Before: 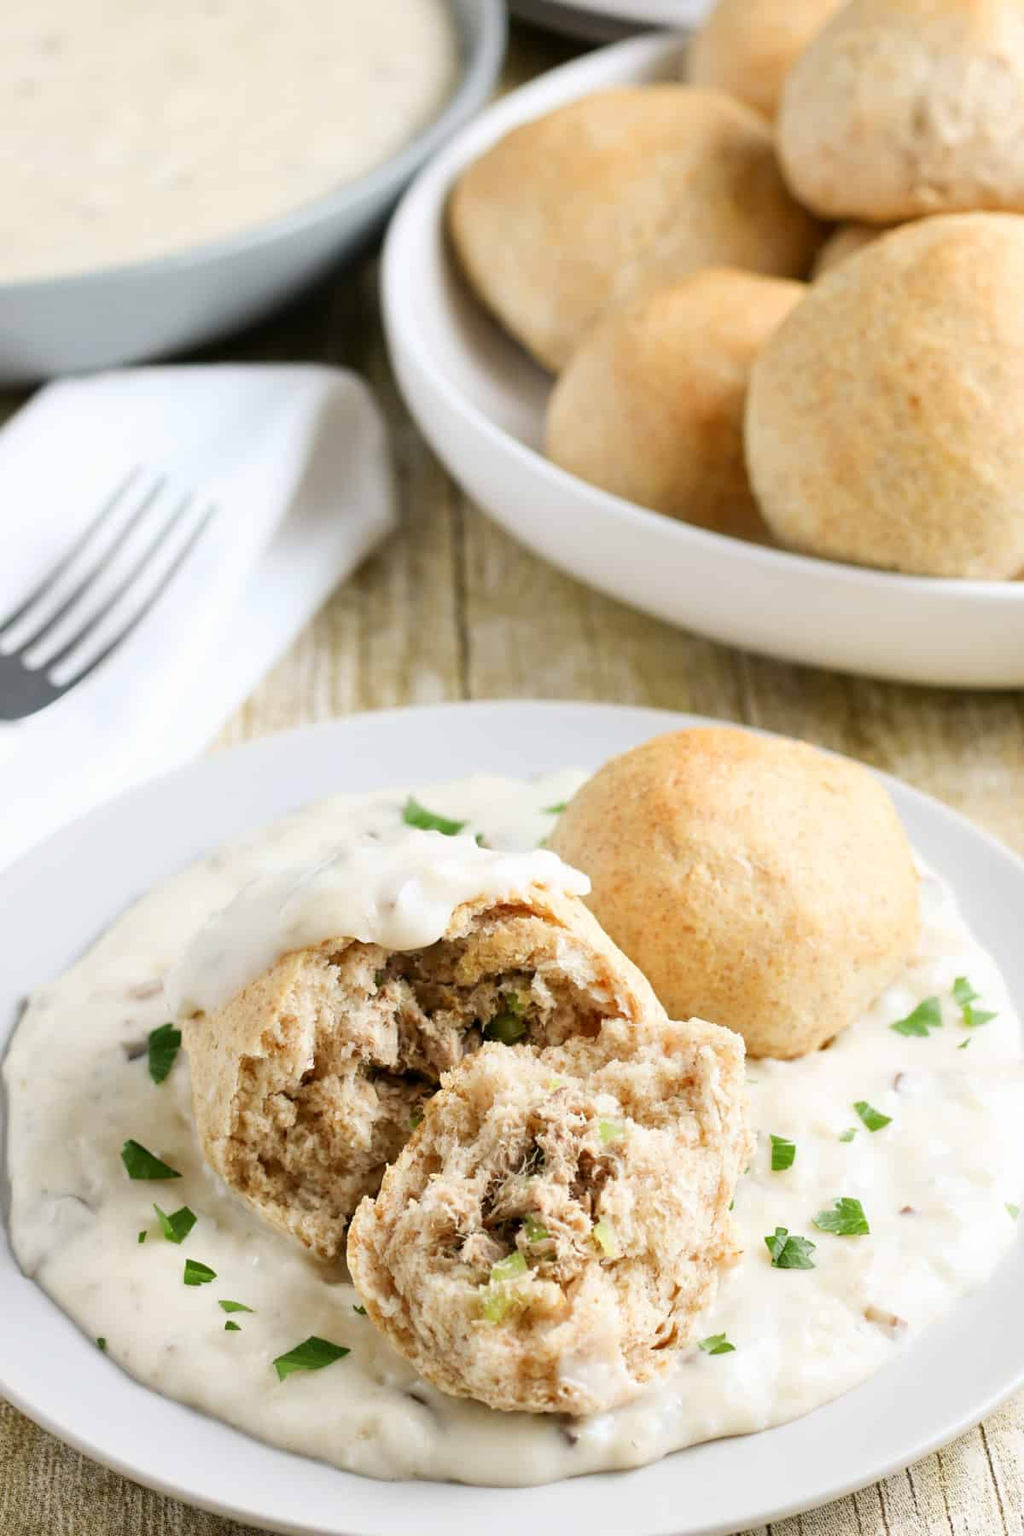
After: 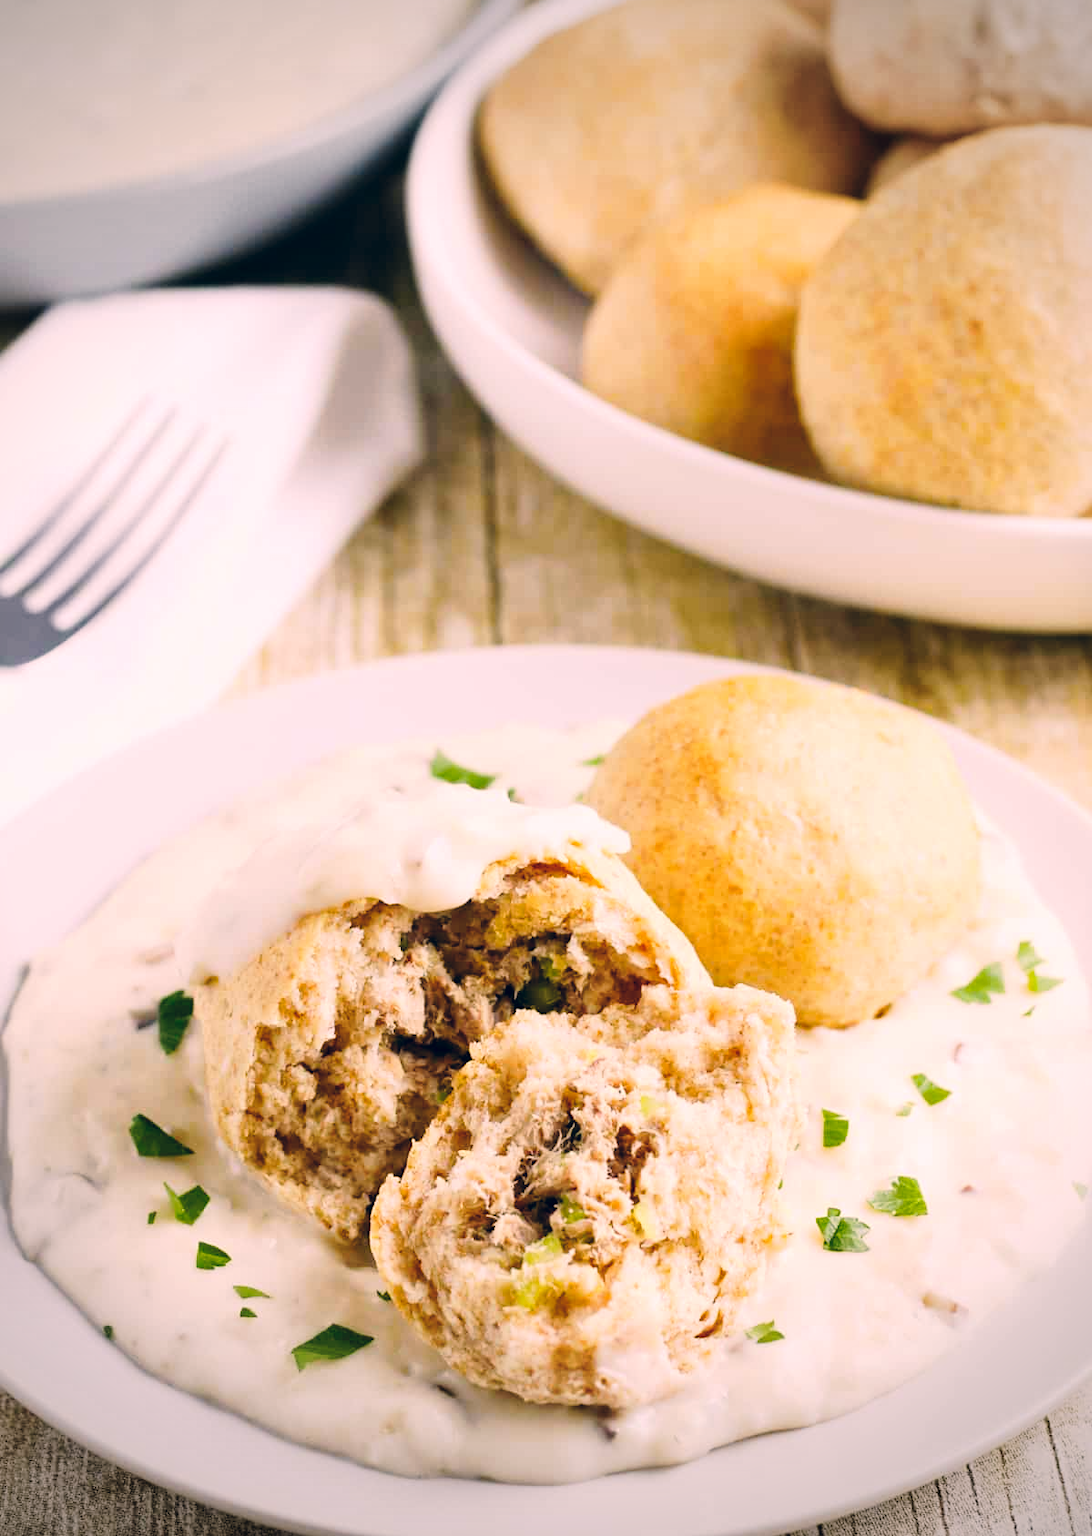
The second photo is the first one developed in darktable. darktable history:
tone curve: curves: ch0 [(0, 0) (0.003, 0.008) (0.011, 0.017) (0.025, 0.027) (0.044, 0.043) (0.069, 0.059) (0.1, 0.086) (0.136, 0.112) (0.177, 0.152) (0.224, 0.203) (0.277, 0.277) (0.335, 0.346) (0.399, 0.439) (0.468, 0.527) (0.543, 0.613) (0.623, 0.693) (0.709, 0.787) (0.801, 0.863) (0.898, 0.927) (1, 1)], preserve colors none
crop and rotate: top 6.25%
color balance rgb: perceptual saturation grading › global saturation 25%, global vibrance 20%
color correction: highlights a* 14.46, highlights b* 5.85, shadows a* -5.53, shadows b* -15.24, saturation 0.85
vignetting: fall-off start 71.74%
